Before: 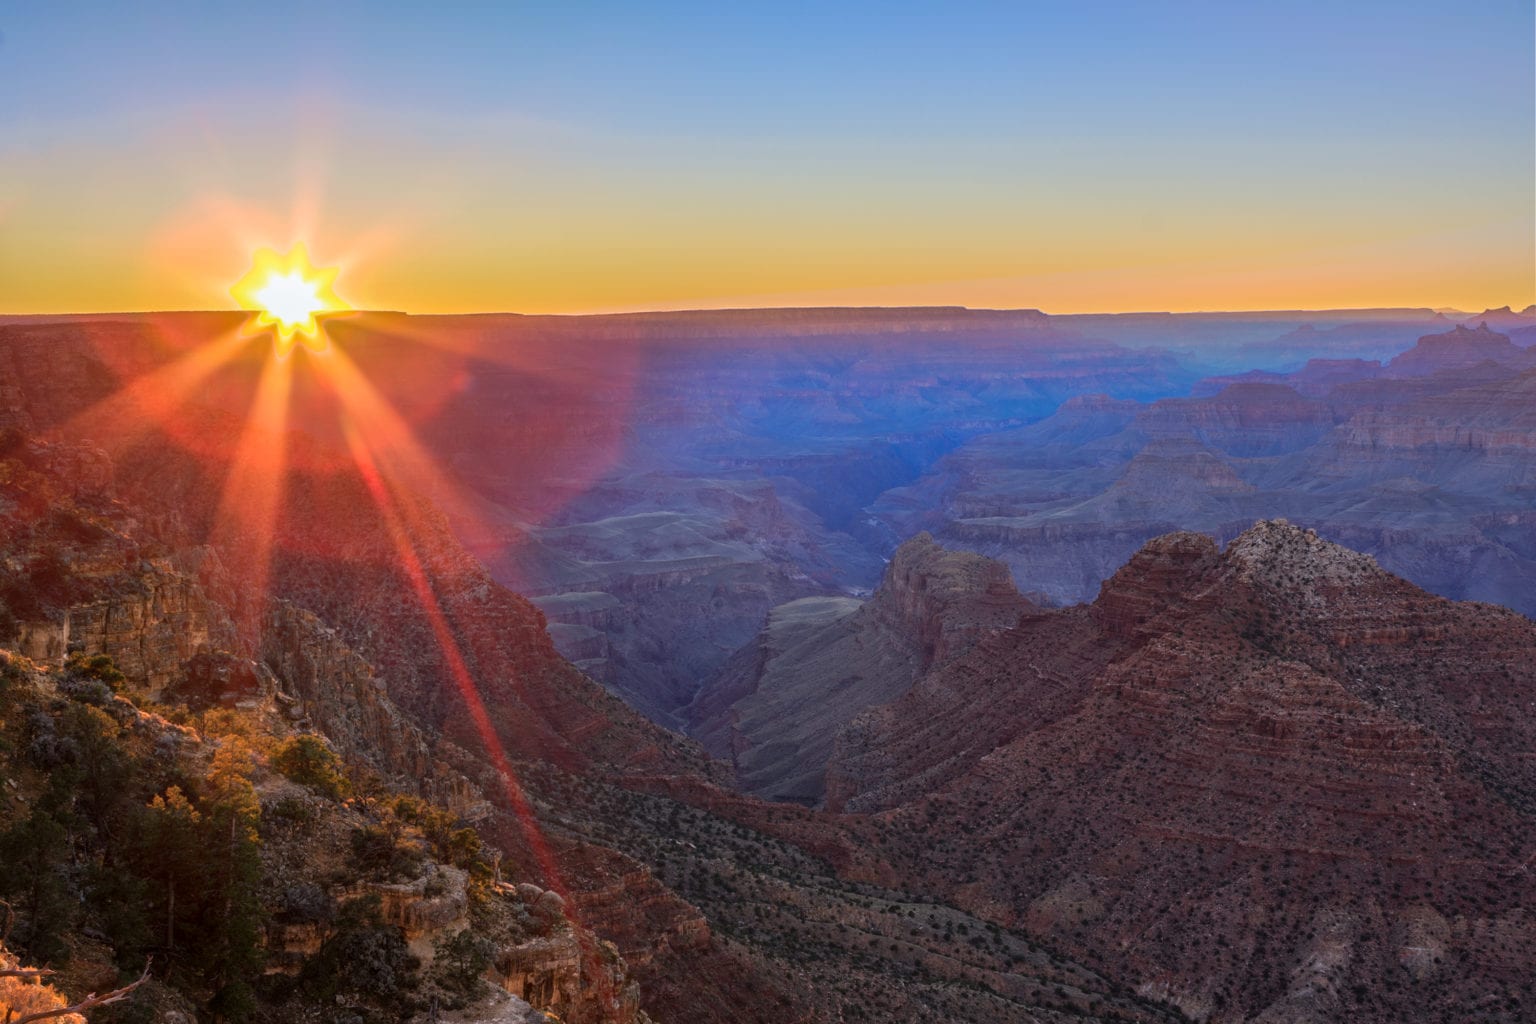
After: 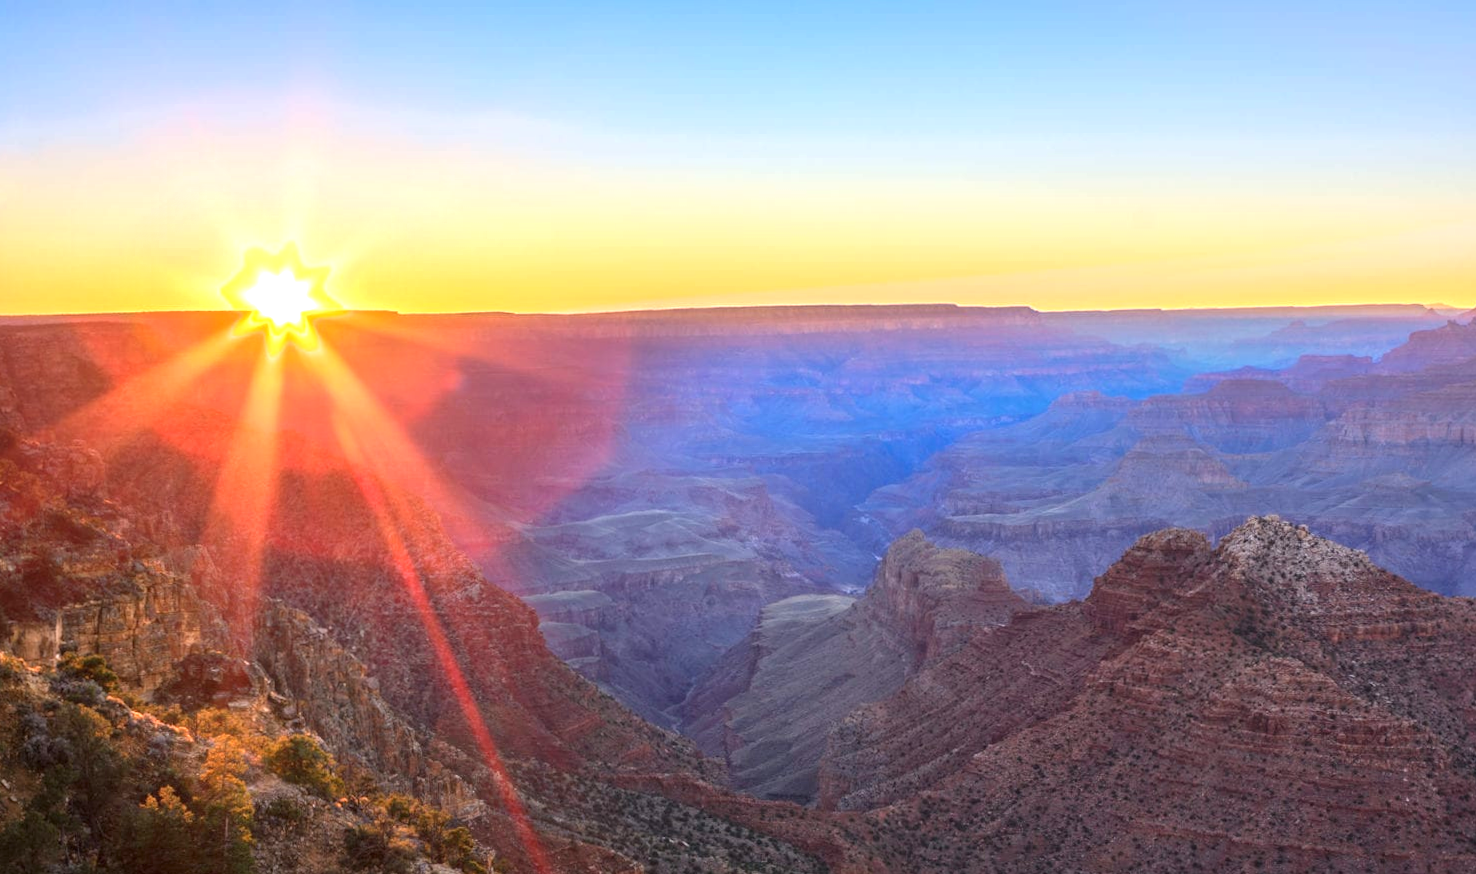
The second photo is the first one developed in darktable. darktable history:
crop and rotate: angle 0.2°, left 0.275%, right 3.127%, bottom 14.18%
exposure: black level correction 0, exposure 0.9 EV, compensate exposure bias true, compensate highlight preservation false
